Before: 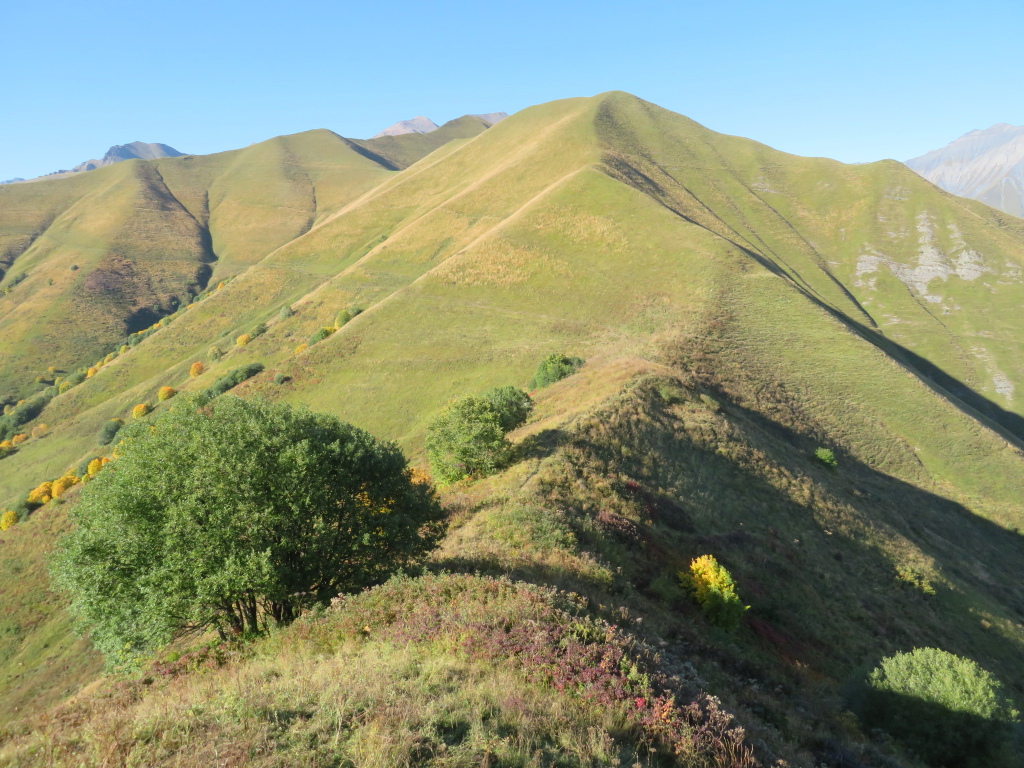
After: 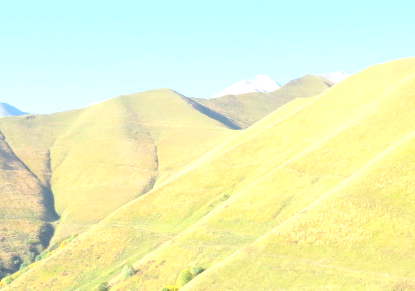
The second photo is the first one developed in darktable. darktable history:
contrast brightness saturation: brightness 0.15
exposure: exposure 1 EV, compensate highlight preservation false
crop: left 15.452%, top 5.459%, right 43.956%, bottom 56.62%
